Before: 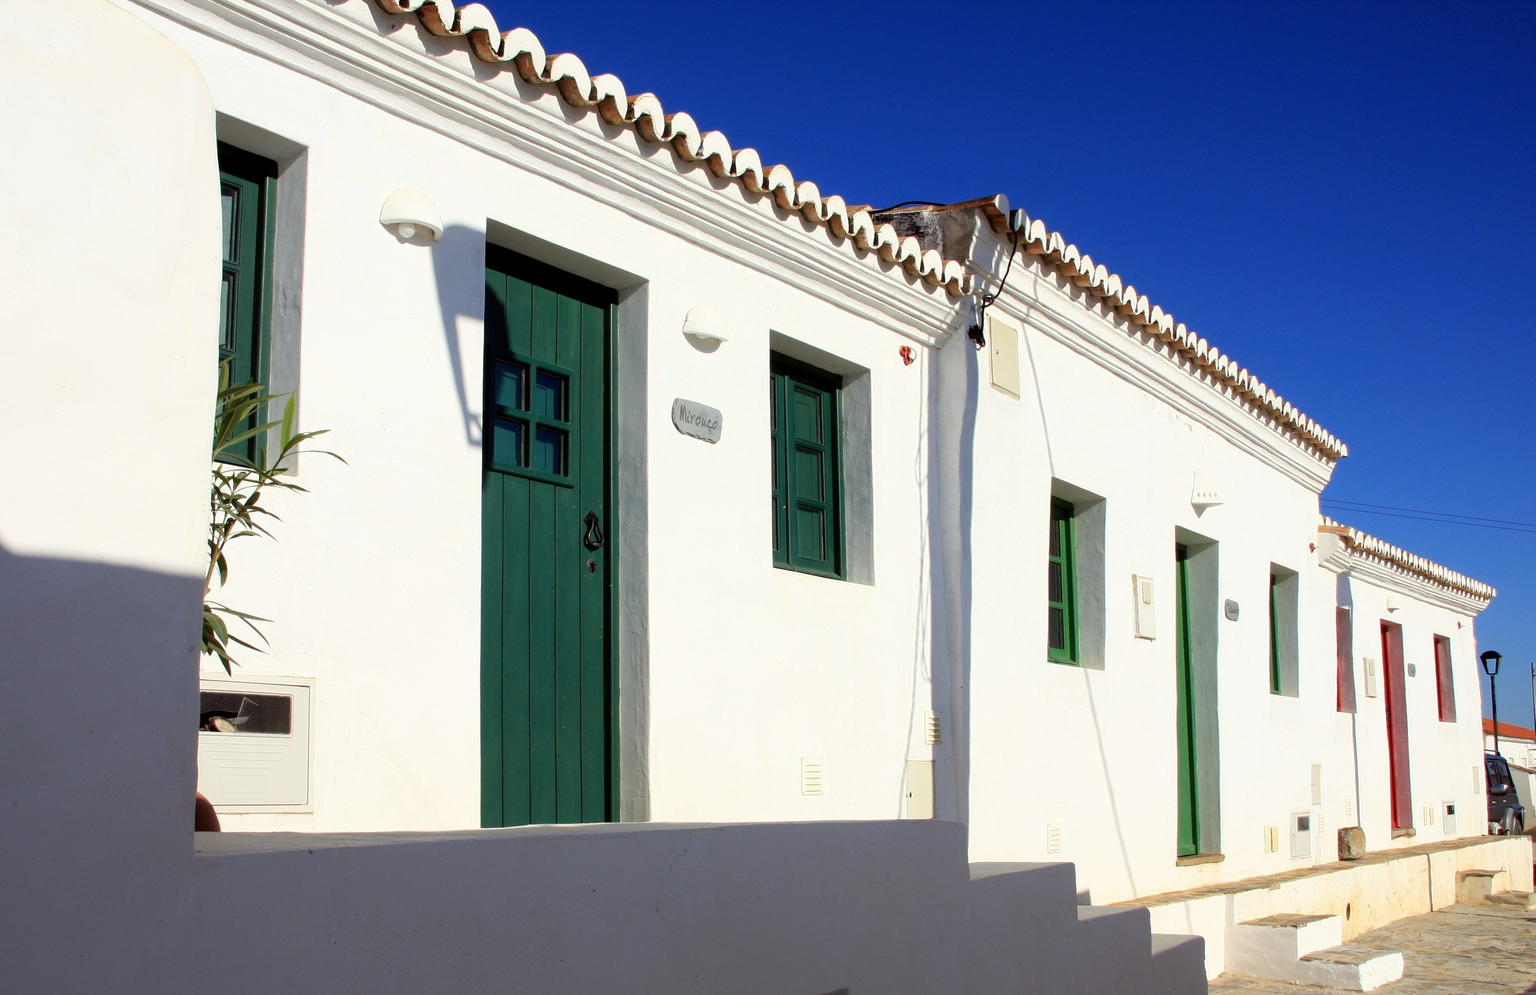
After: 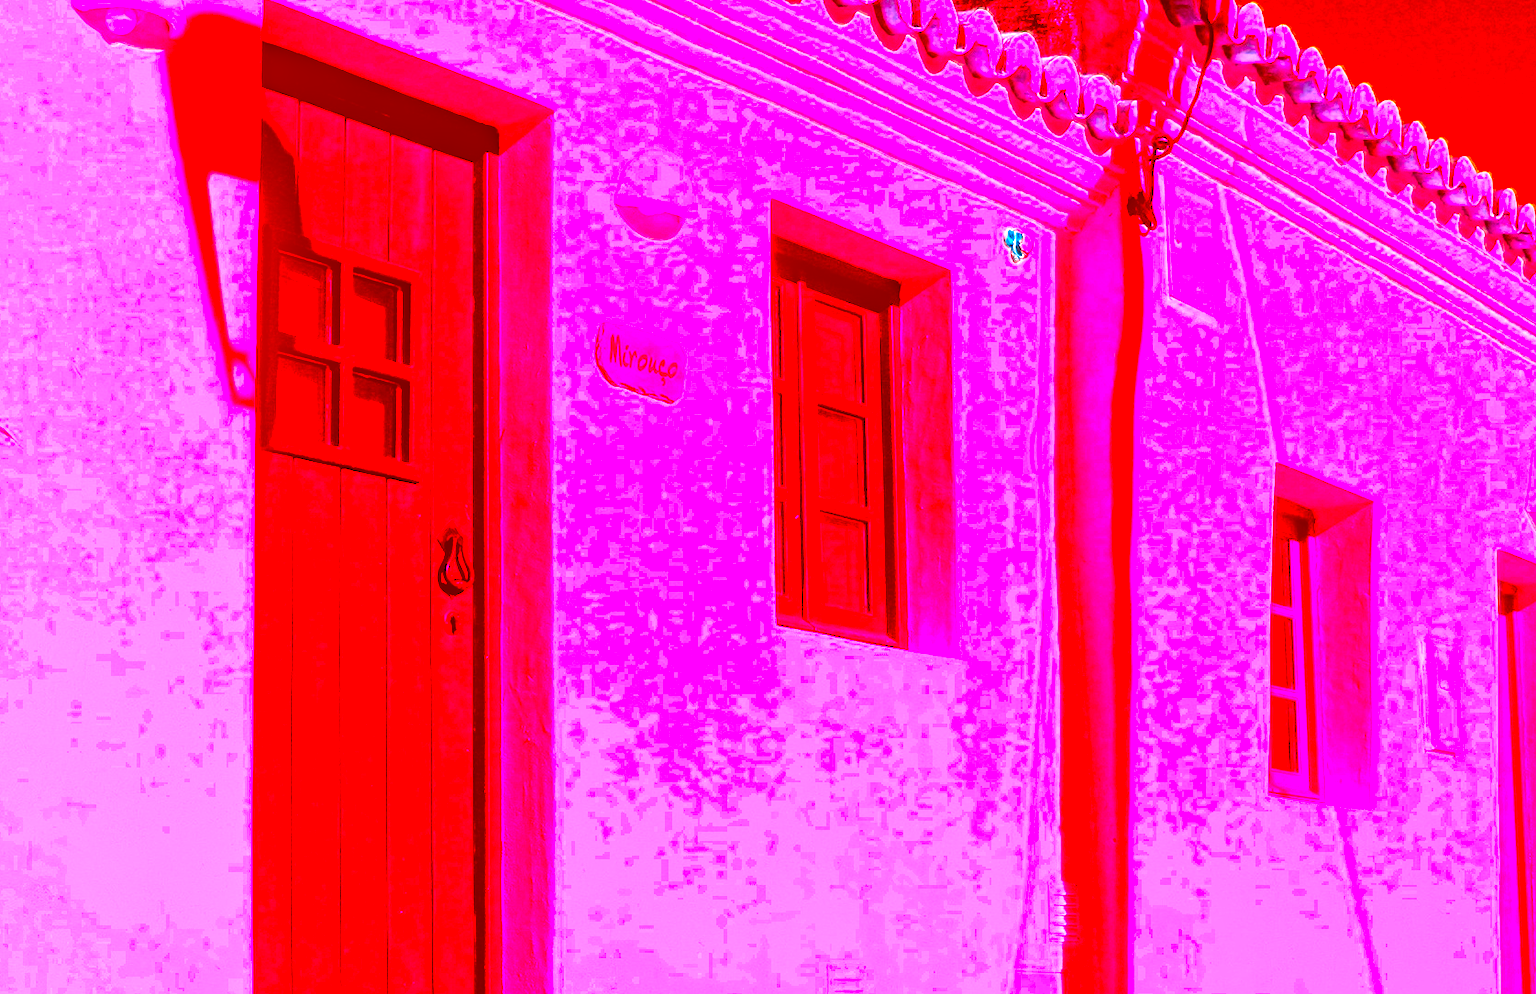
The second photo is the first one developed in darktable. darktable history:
color correction: highlights a* -39.68, highlights b* -40, shadows a* -40, shadows b* -40, saturation -3
rotate and perspective: crop left 0, crop top 0
exposure: black level correction 0, exposure 1 EV, compensate highlight preservation false
color balance: mode lift, gamma, gain (sRGB), lift [1.04, 1, 1, 0.97], gamma [1.01, 1, 1, 0.97], gain [0.96, 1, 1, 0.97]
color balance rgb: shadows lift › luminance -7.7%, shadows lift › chroma 2.13%, shadows lift › hue 165.27°, power › luminance -7.77%, power › chroma 1.1%, power › hue 215.88°, highlights gain › luminance 15.15%, highlights gain › chroma 7%, highlights gain › hue 125.57°, global offset › luminance -0.33%, global offset › chroma 0.11%, global offset › hue 165.27°, perceptual saturation grading › global saturation 24.42%, perceptual saturation grading › highlights -24.42%, perceptual saturation grading › mid-tones 24.42%, perceptual saturation grading › shadows 40%, perceptual brilliance grading › global brilliance -5%, perceptual brilliance grading › highlights 24.42%, perceptual brilliance grading › mid-tones 7%, perceptual brilliance grading › shadows -5%
crop and rotate: left 22.13%, top 22.054%, right 22.026%, bottom 22.102%
white balance: red 0.98, blue 1.034
local contrast: highlights 19%, detail 186%
